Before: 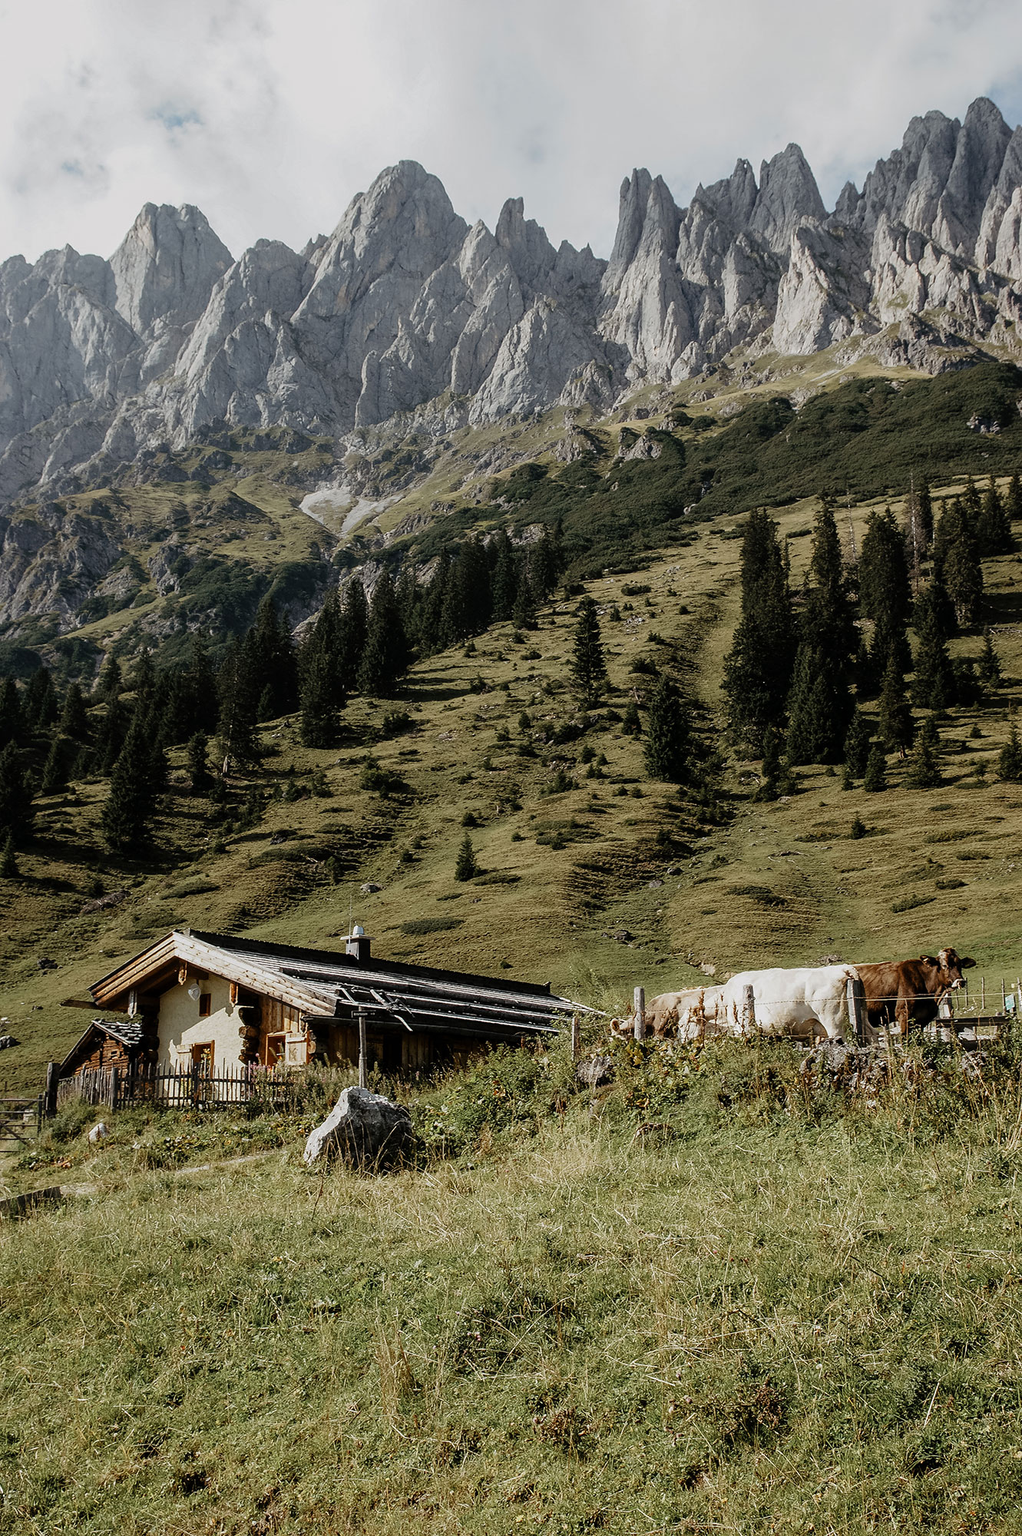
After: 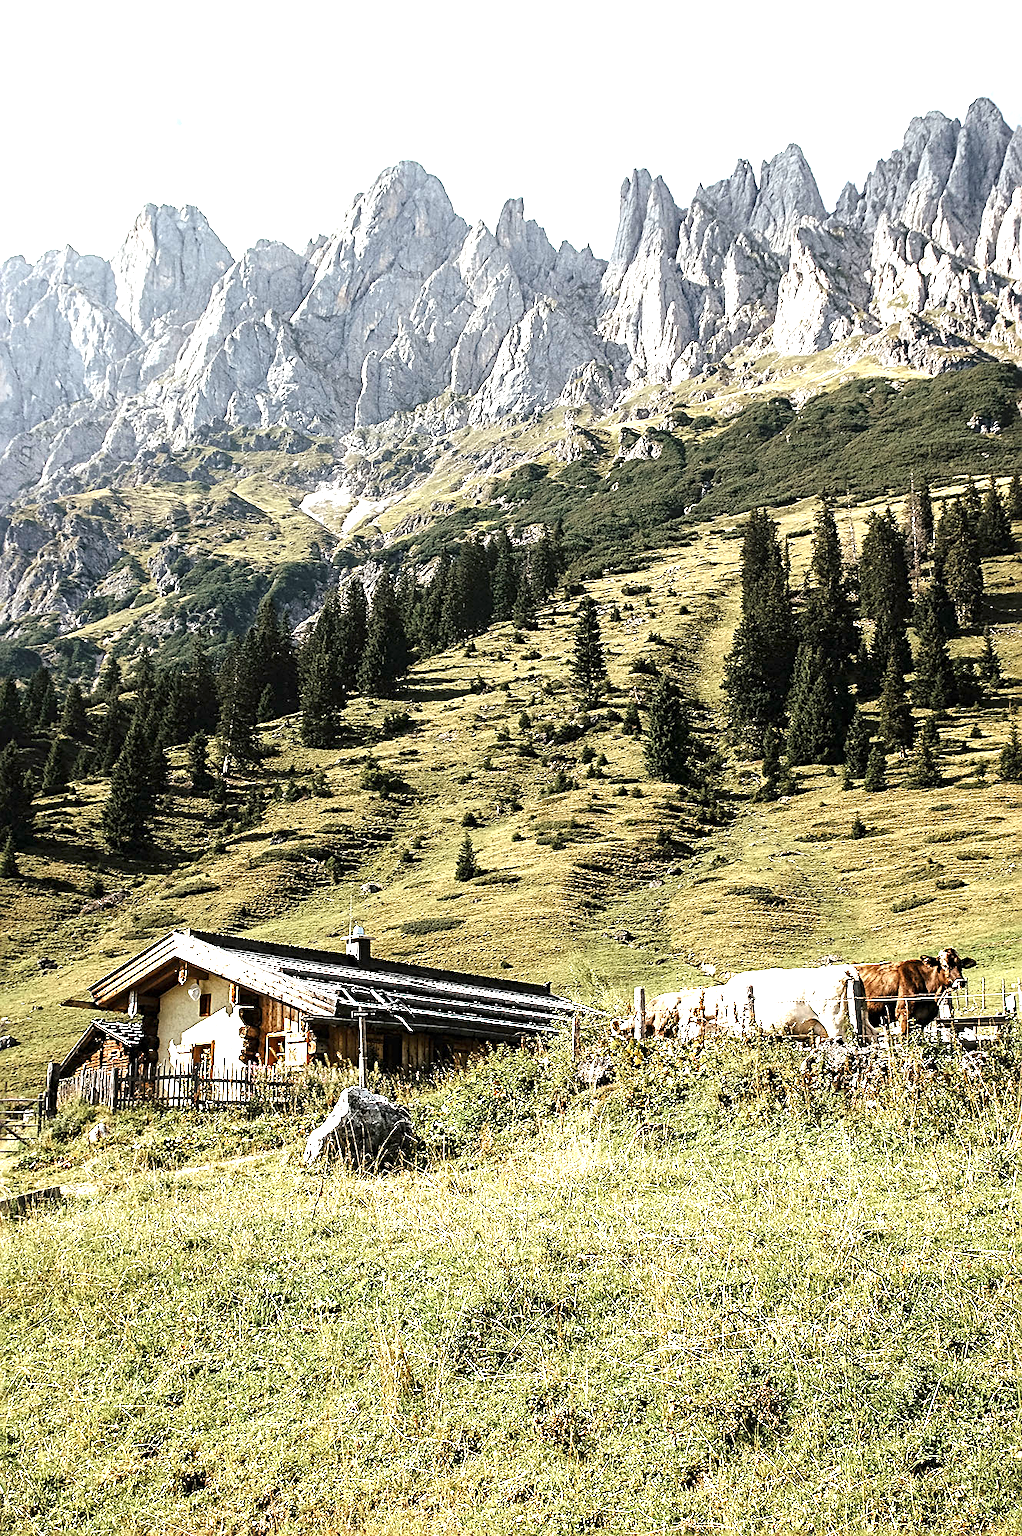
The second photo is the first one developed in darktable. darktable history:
exposure: black level correction 0, exposure 1.741 EV, compensate exposure bias true, compensate highlight preservation false
sharpen: radius 3.119
